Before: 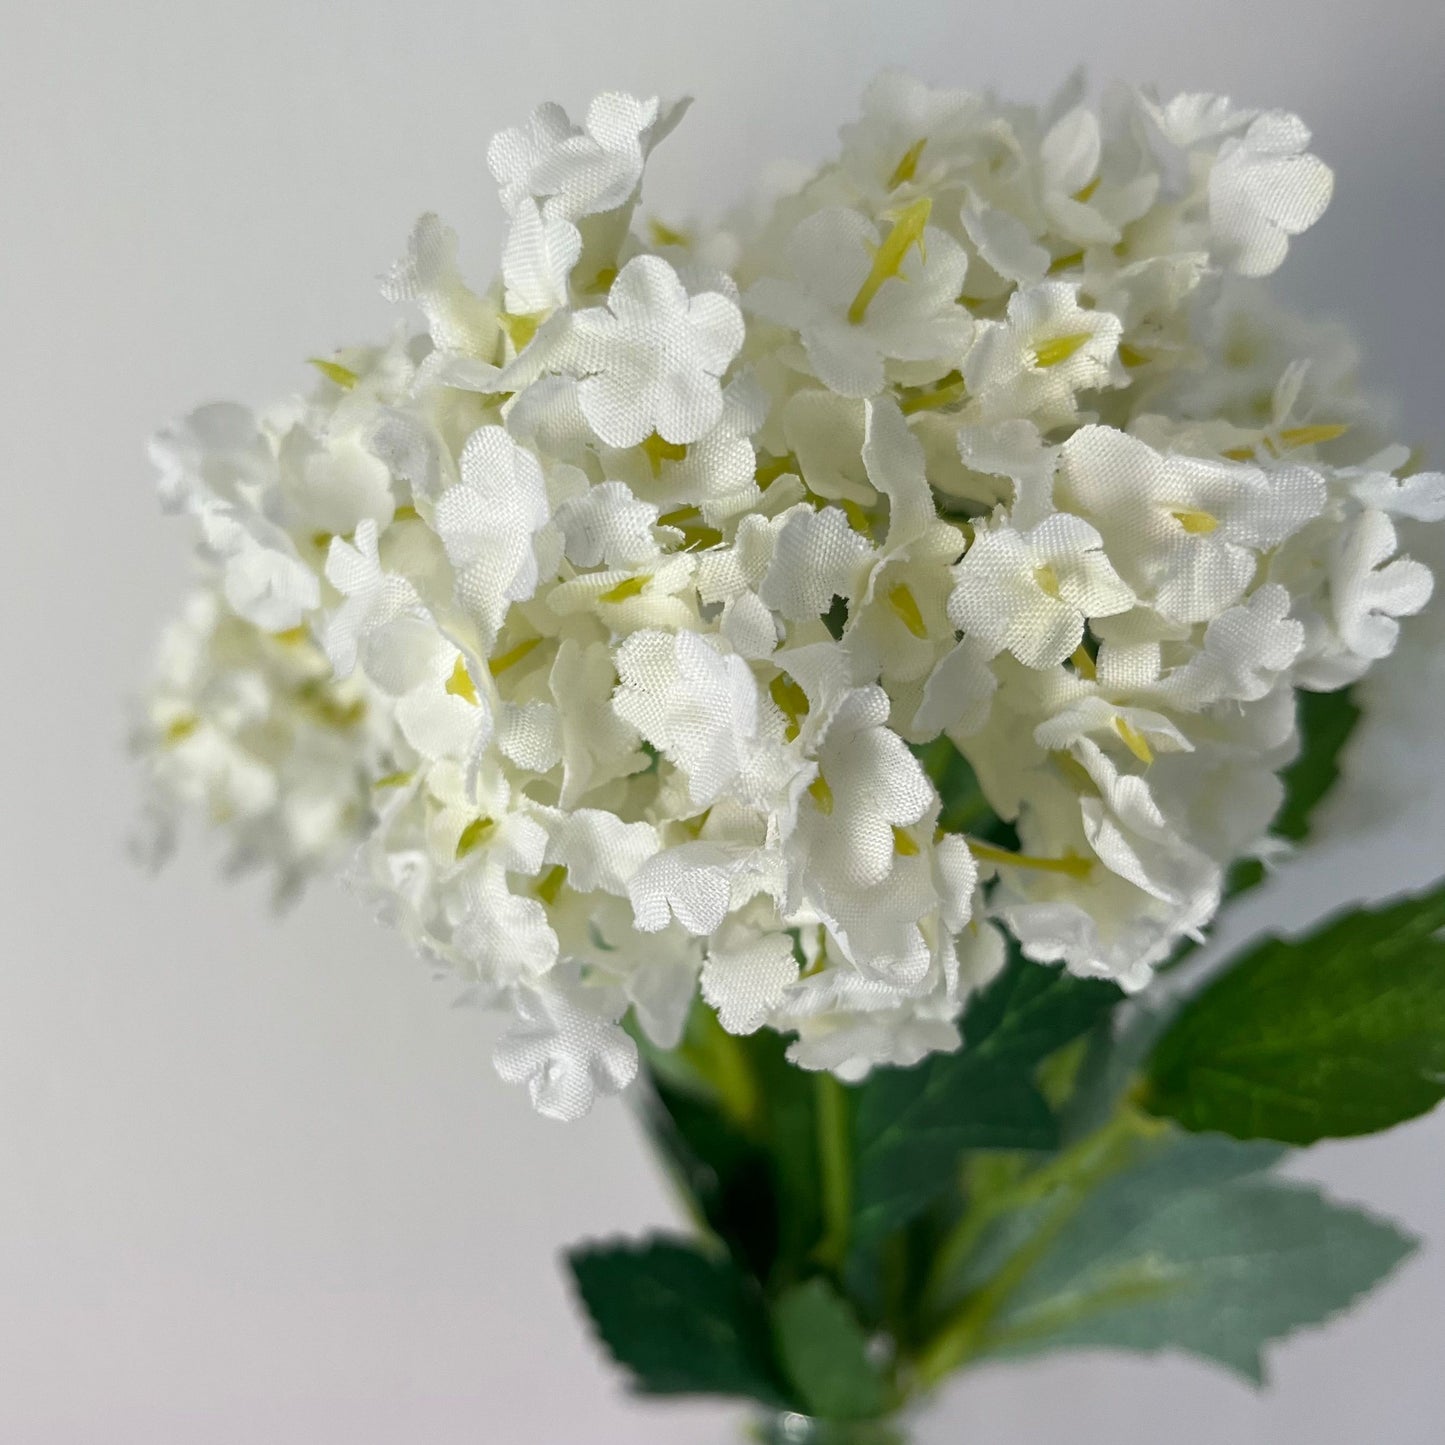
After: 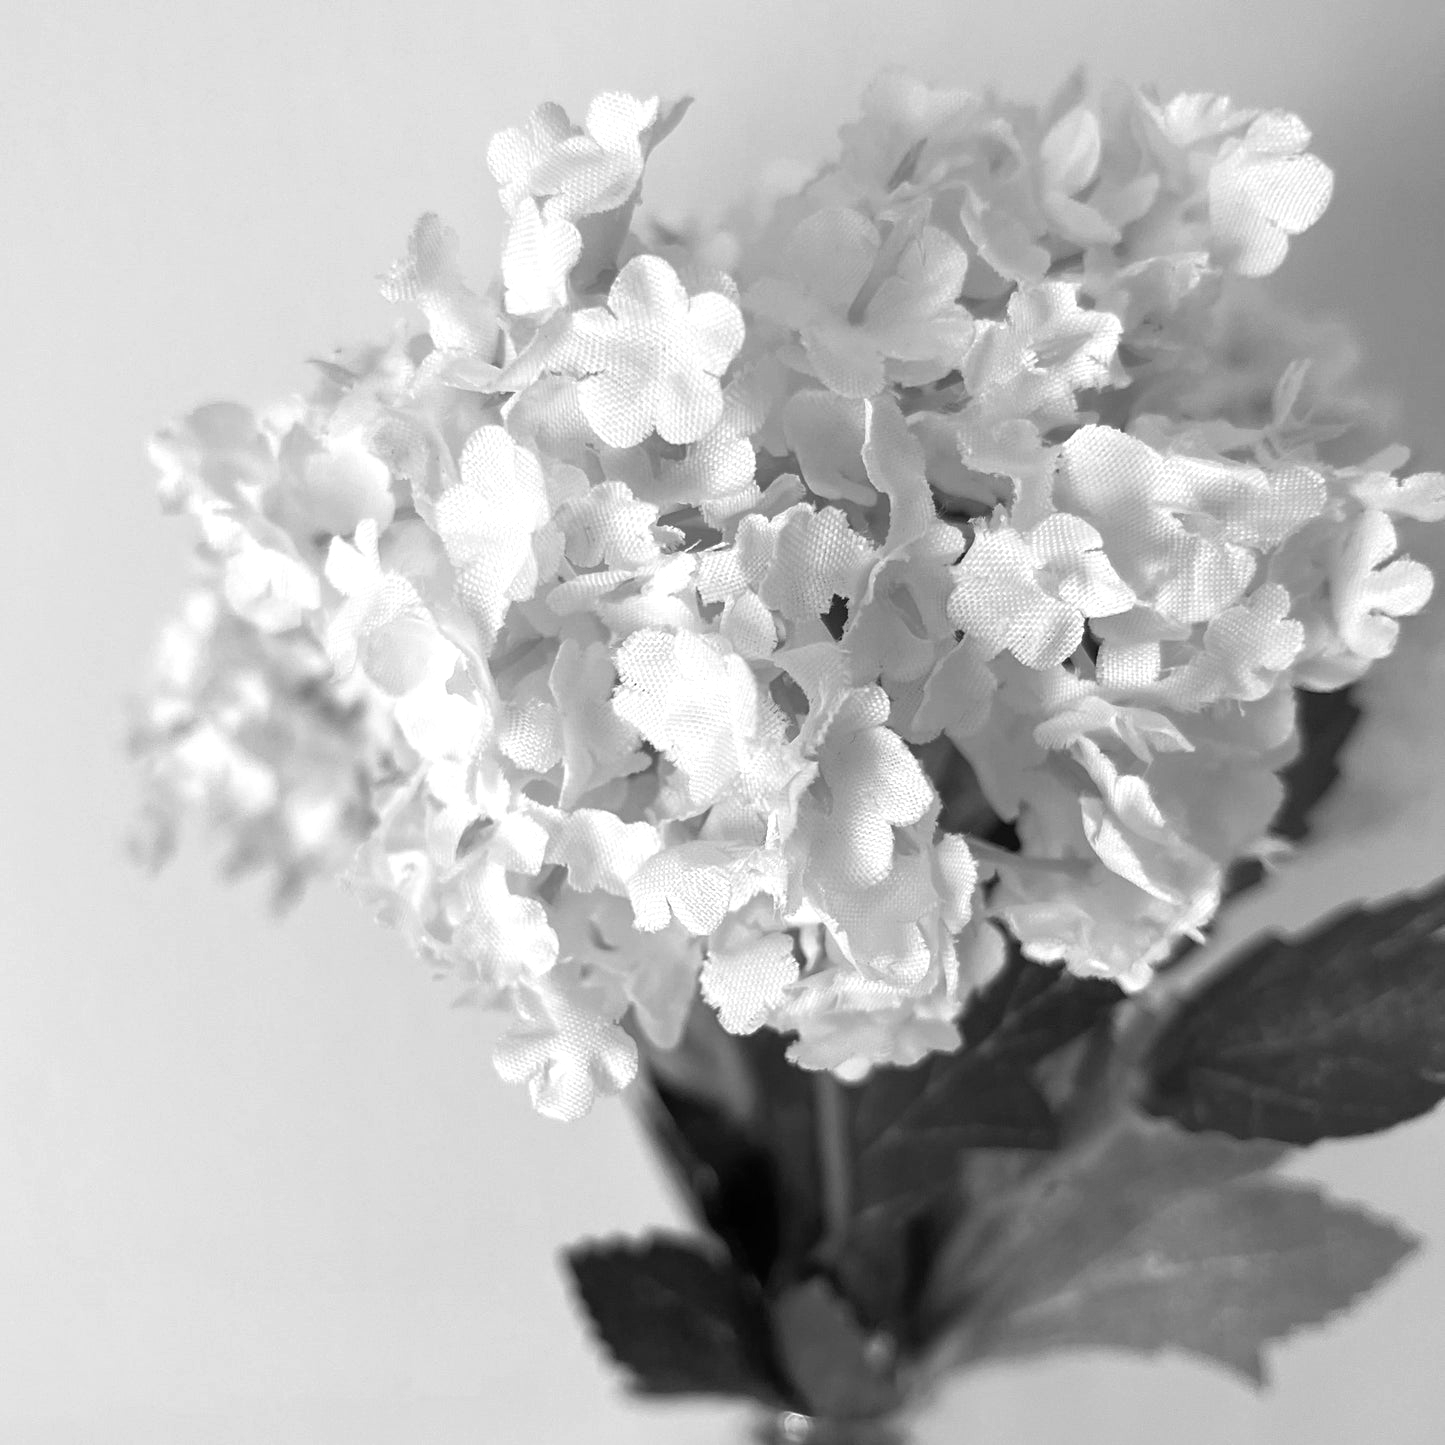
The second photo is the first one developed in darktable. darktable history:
monochrome: on, module defaults
color balance rgb: linear chroma grading › shadows 10%, linear chroma grading › highlights 10%, linear chroma grading › global chroma 15%, linear chroma grading › mid-tones 15%, perceptual saturation grading › global saturation 40%, perceptual saturation grading › highlights -25%, perceptual saturation grading › mid-tones 35%, perceptual saturation grading › shadows 35%, perceptual brilliance grading › global brilliance 11.29%, global vibrance 11.29%
white balance: emerald 1
